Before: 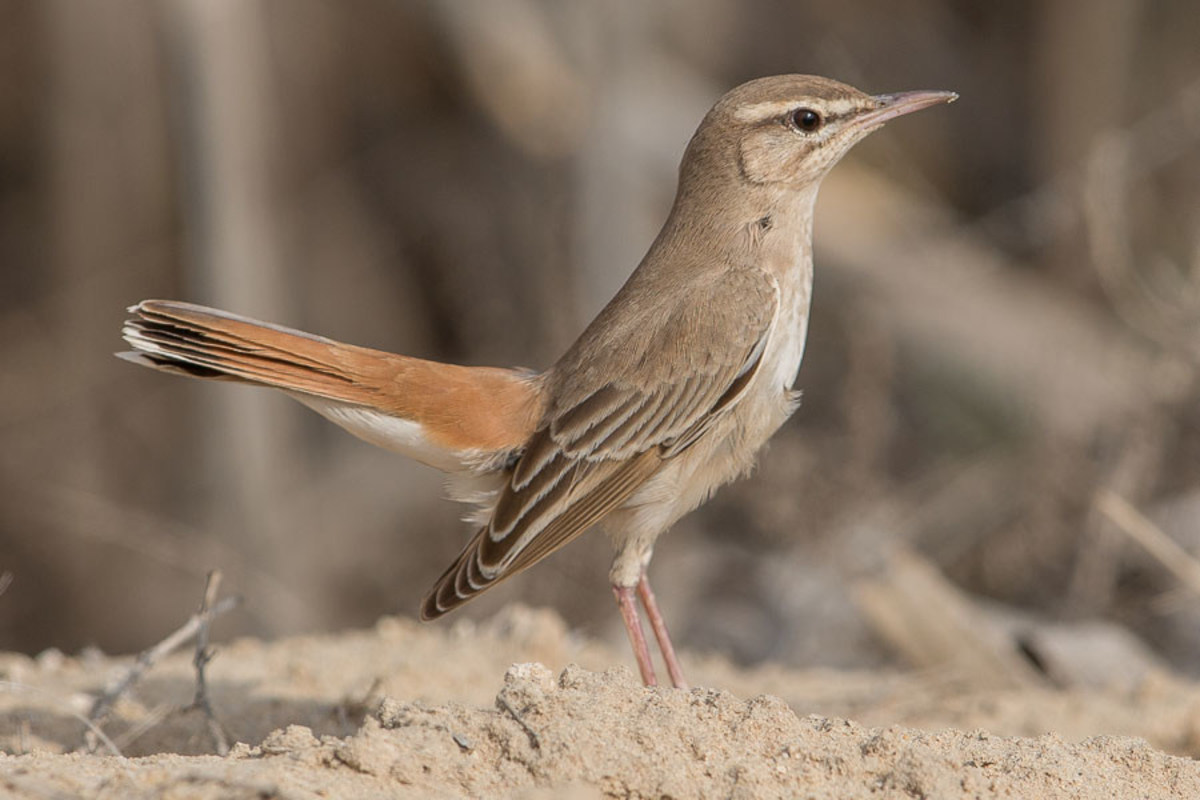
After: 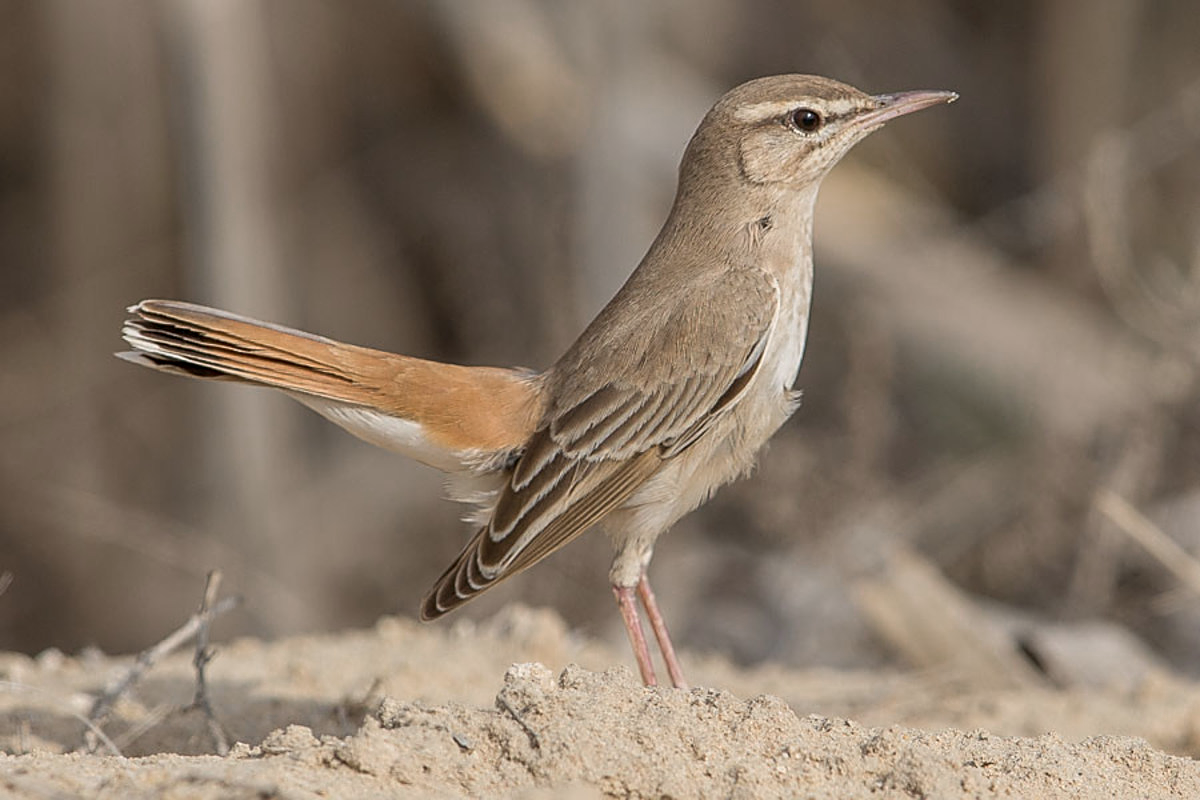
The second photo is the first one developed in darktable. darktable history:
sharpen: on, module defaults
color zones: curves: ch0 [(0, 0.558) (0.143, 0.548) (0.286, 0.447) (0.429, 0.259) (0.571, 0.5) (0.714, 0.5) (0.857, 0.593) (1, 0.558)]; ch1 [(0, 0.543) (0.01, 0.544) (0.12, 0.492) (0.248, 0.458) (0.5, 0.534) (0.748, 0.5) (0.99, 0.469) (1, 0.543)]; ch2 [(0, 0.507) (0.143, 0.522) (0.286, 0.505) (0.429, 0.5) (0.571, 0.5) (0.714, 0.5) (0.857, 0.5) (1, 0.507)]
